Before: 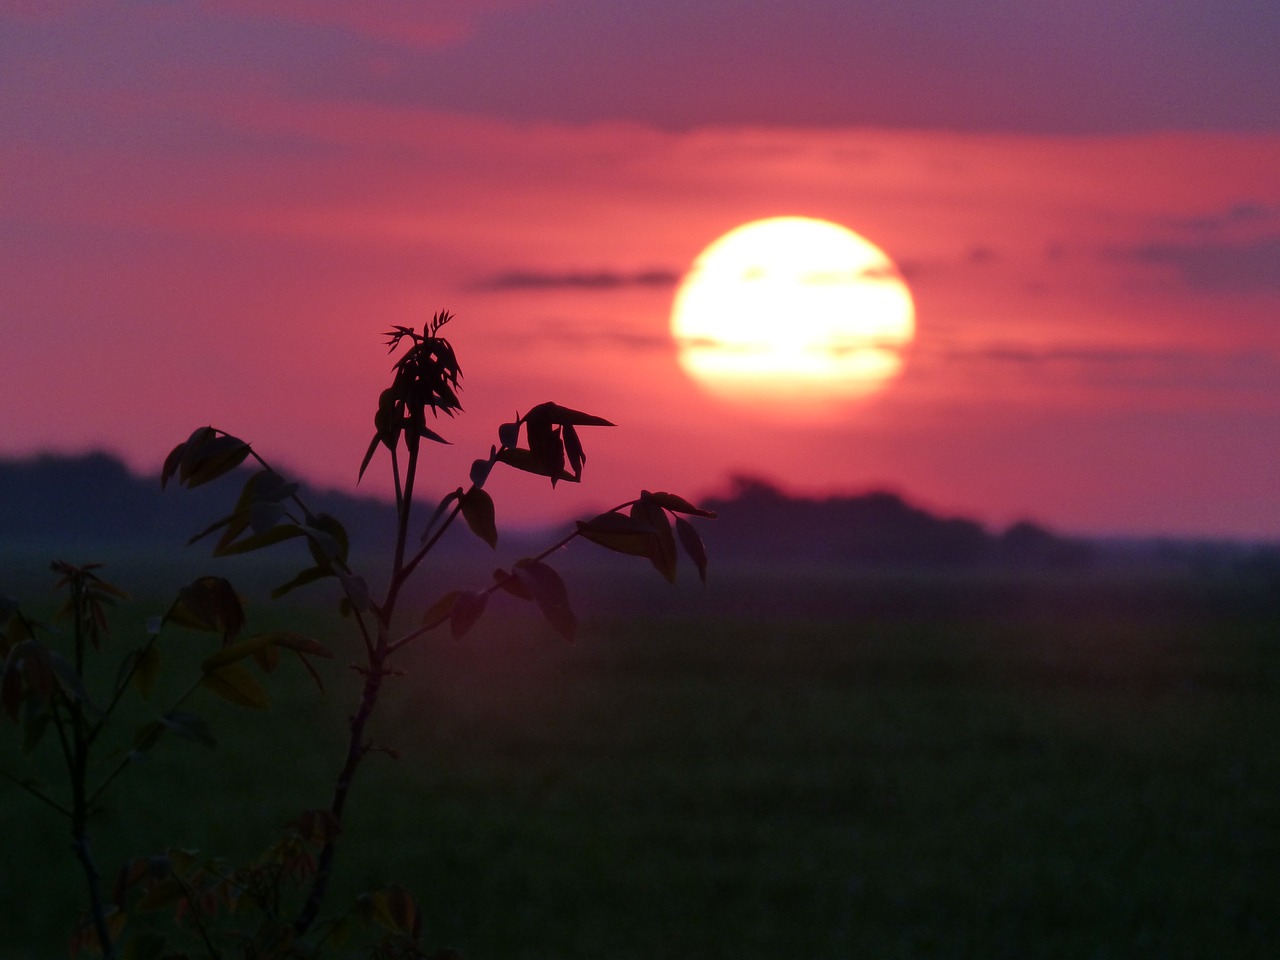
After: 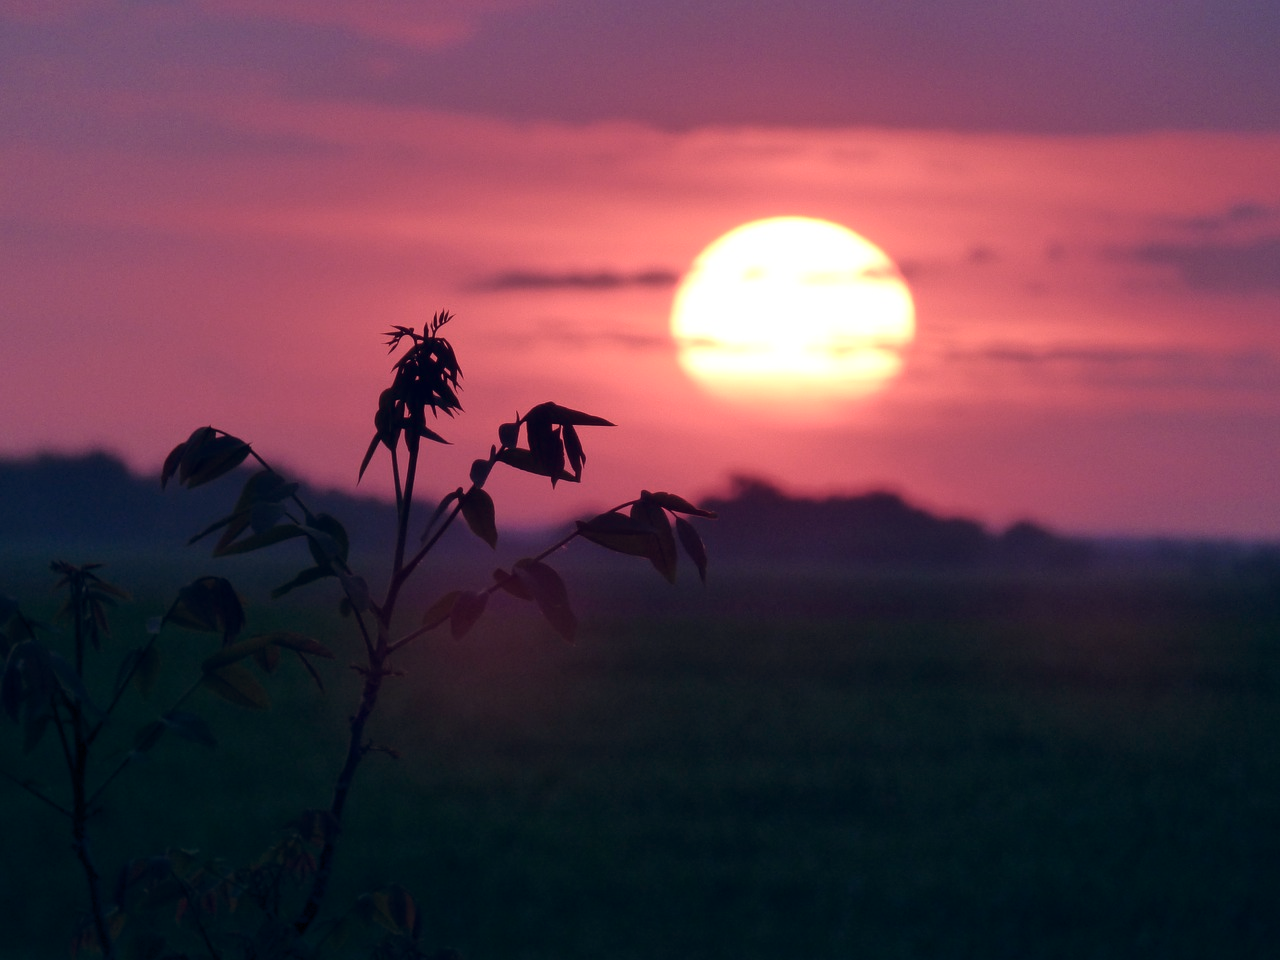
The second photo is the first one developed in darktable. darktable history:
color balance rgb: global offset › chroma 0.091%, global offset › hue 249.32°, perceptual saturation grading › global saturation -0.026%
color zones: curves: ch0 [(0, 0.558) (0.143, 0.559) (0.286, 0.529) (0.429, 0.505) (0.571, 0.5) (0.714, 0.5) (0.857, 0.5) (1, 0.558)]; ch1 [(0, 0.469) (0.01, 0.469) (0.12, 0.446) (0.248, 0.469) (0.5, 0.5) (0.748, 0.5) (0.99, 0.469) (1, 0.469)]
